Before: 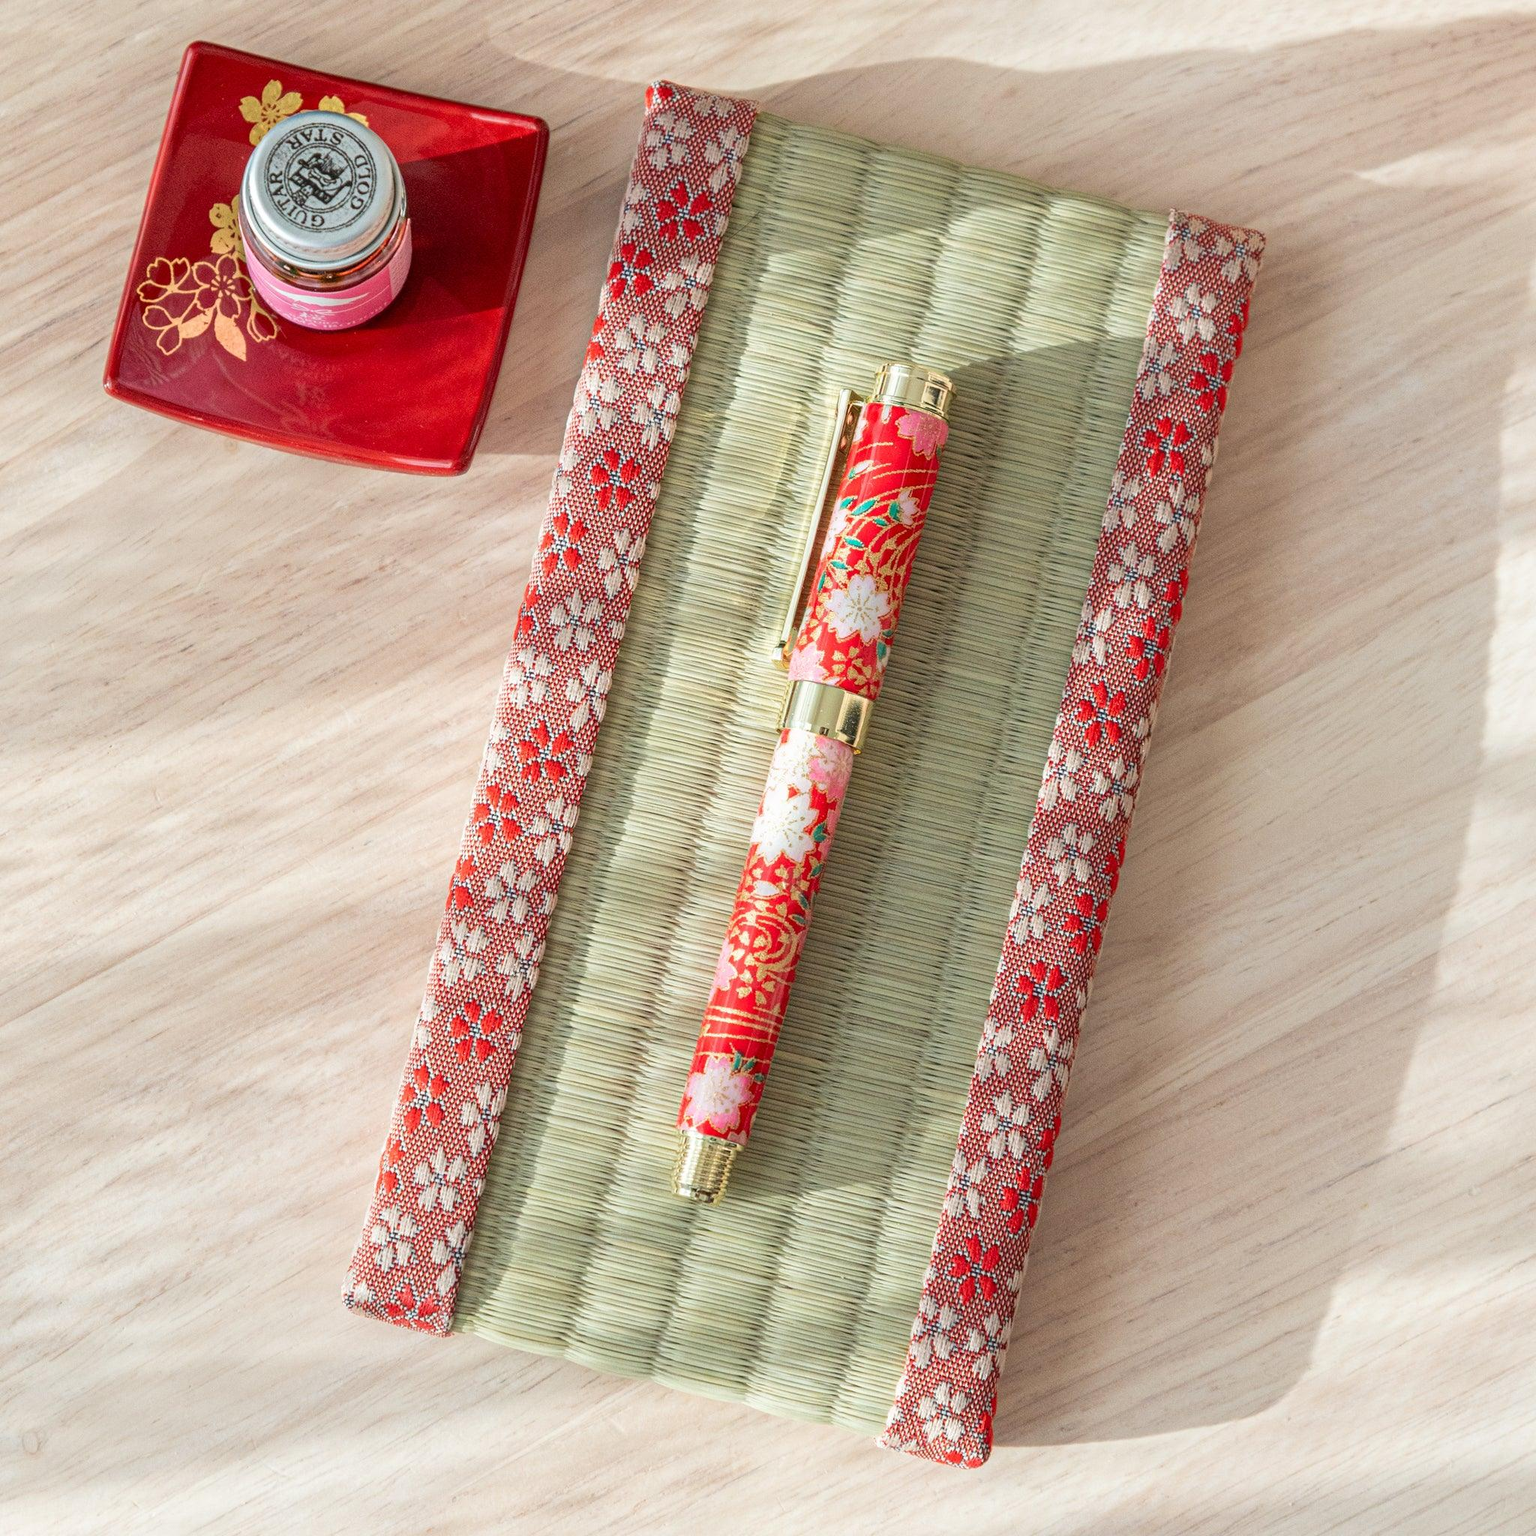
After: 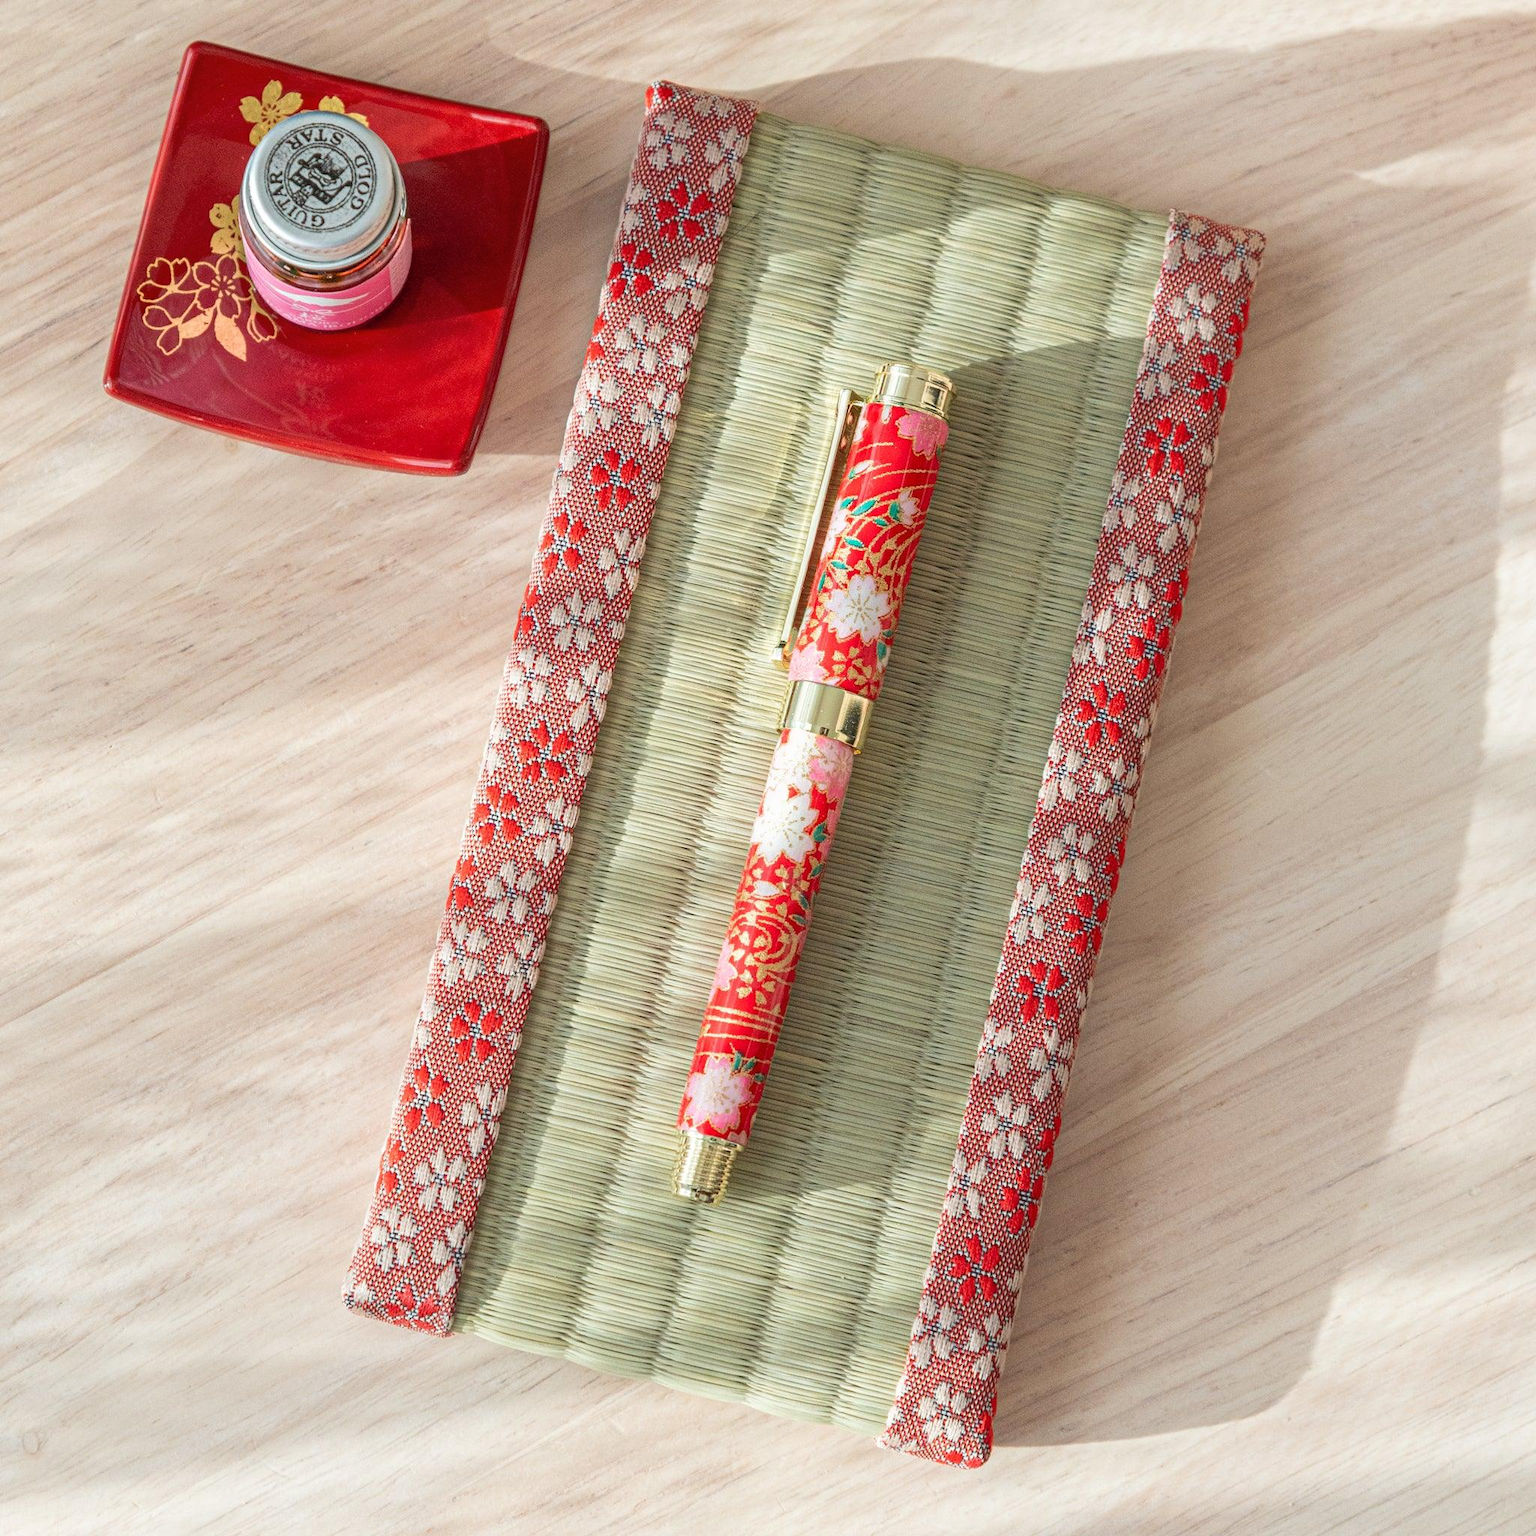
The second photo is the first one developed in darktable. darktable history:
shadows and highlights: shadows 42.75, highlights 7.07
